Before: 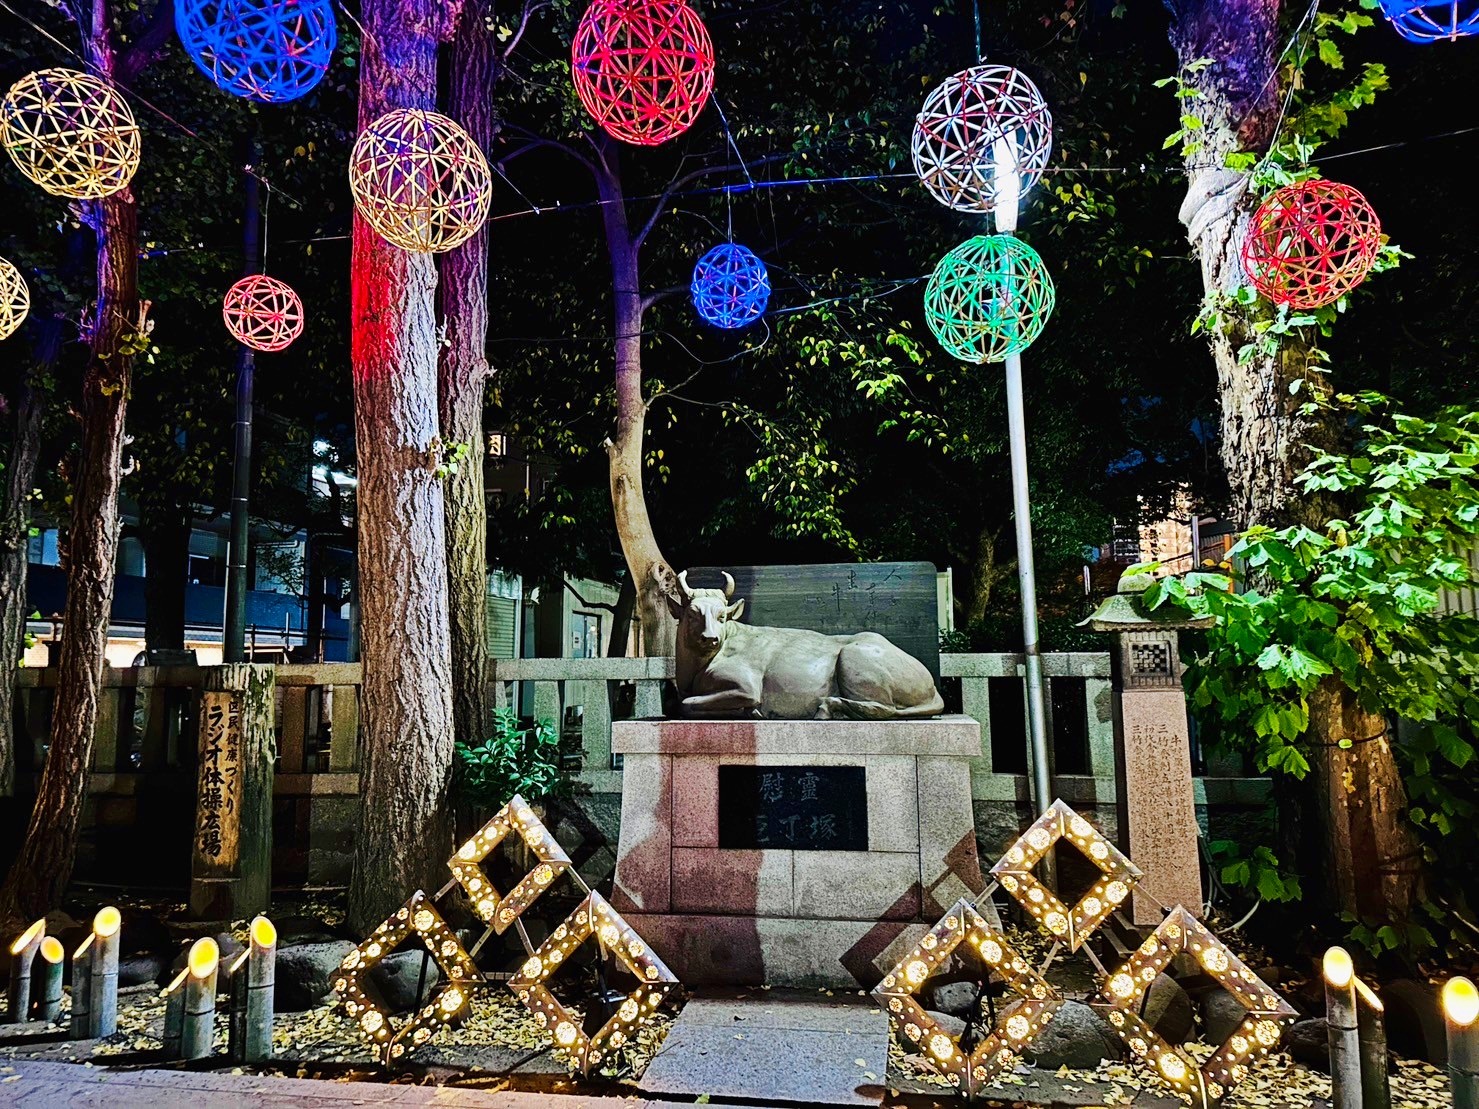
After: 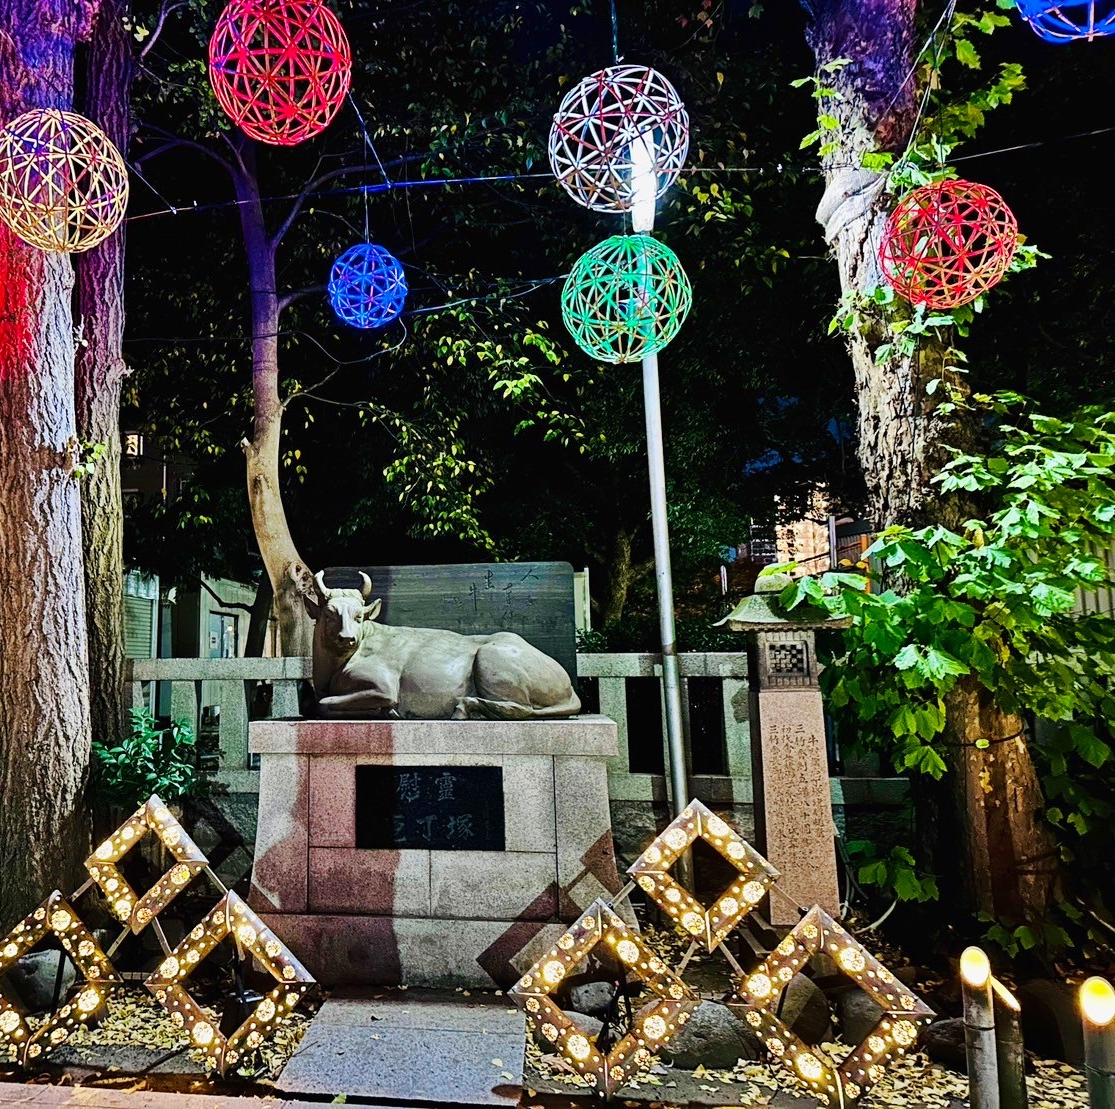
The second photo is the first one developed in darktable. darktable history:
crop and rotate: left 24.607%
